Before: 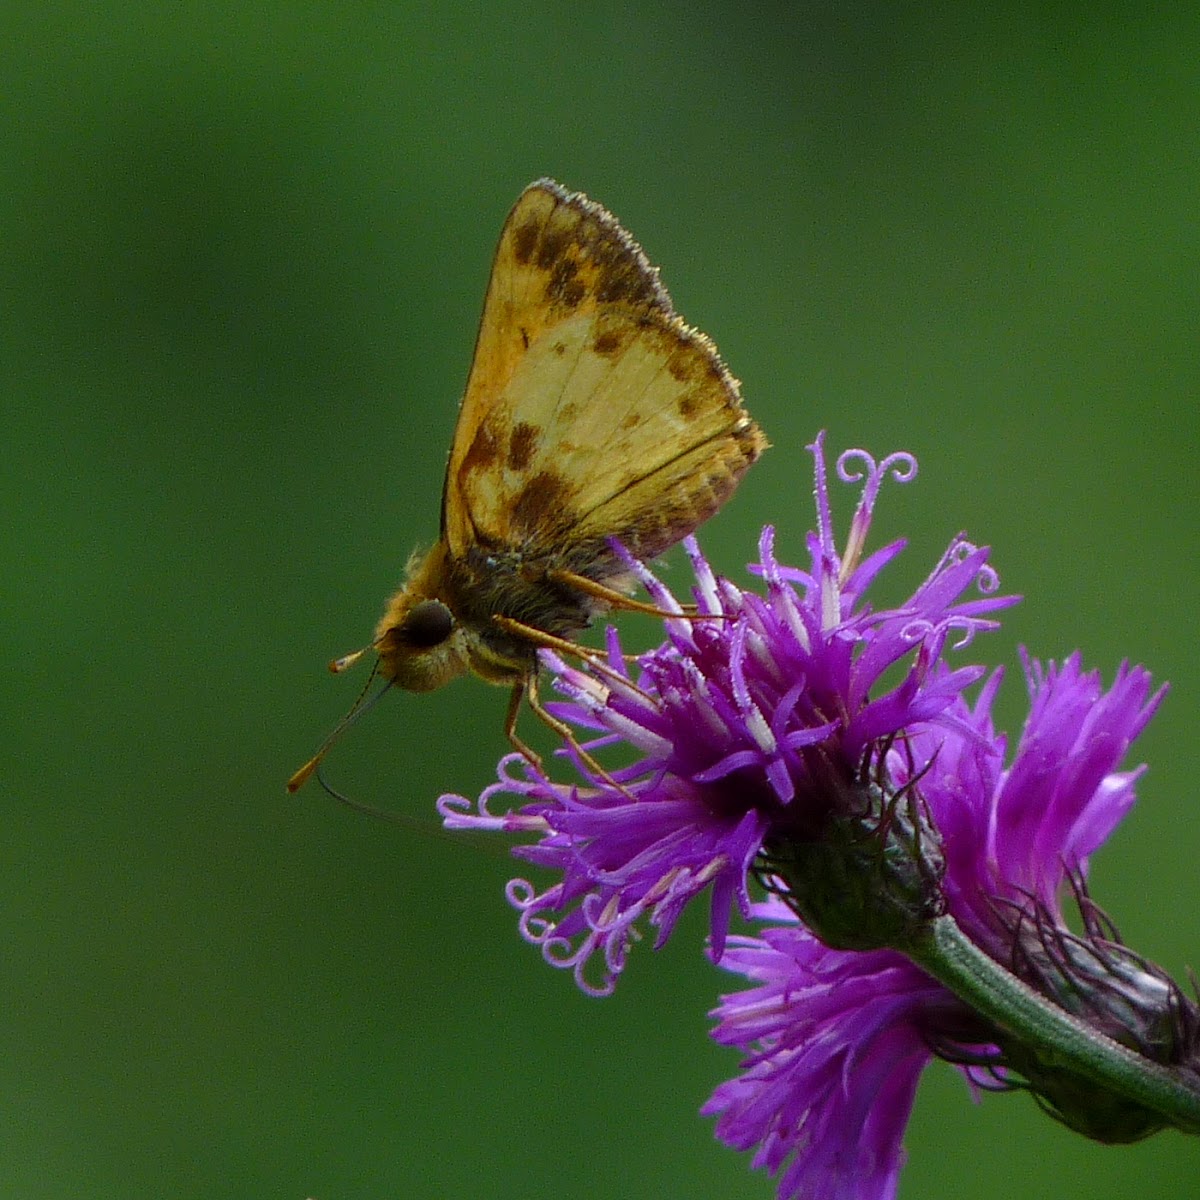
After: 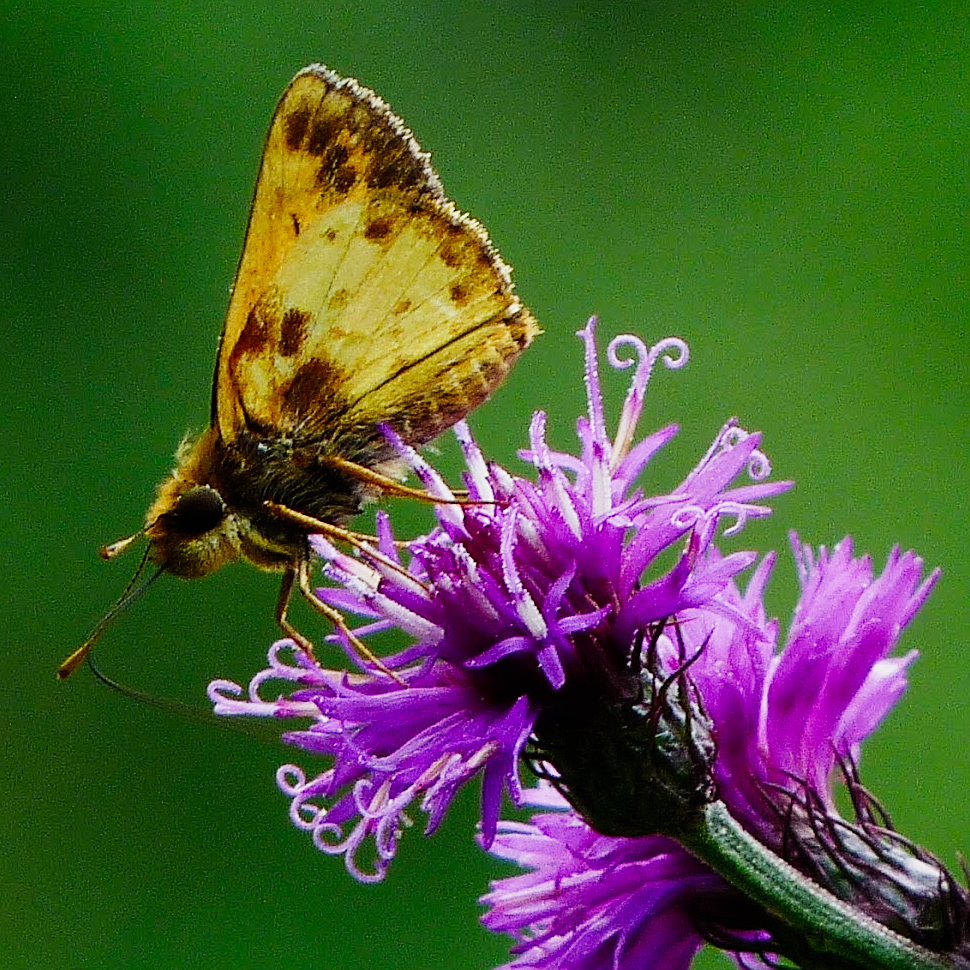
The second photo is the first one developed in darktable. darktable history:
crop: left 19.159%, top 9.58%, bottom 9.58%
sharpen: on, module defaults
exposure: black level correction 0, exposure 0.7 EV, compensate exposure bias true, compensate highlight preservation false
sigmoid: contrast 1.81, skew -0.21, preserve hue 0%, red attenuation 0.1, red rotation 0.035, green attenuation 0.1, green rotation -0.017, blue attenuation 0.15, blue rotation -0.052, base primaries Rec2020
